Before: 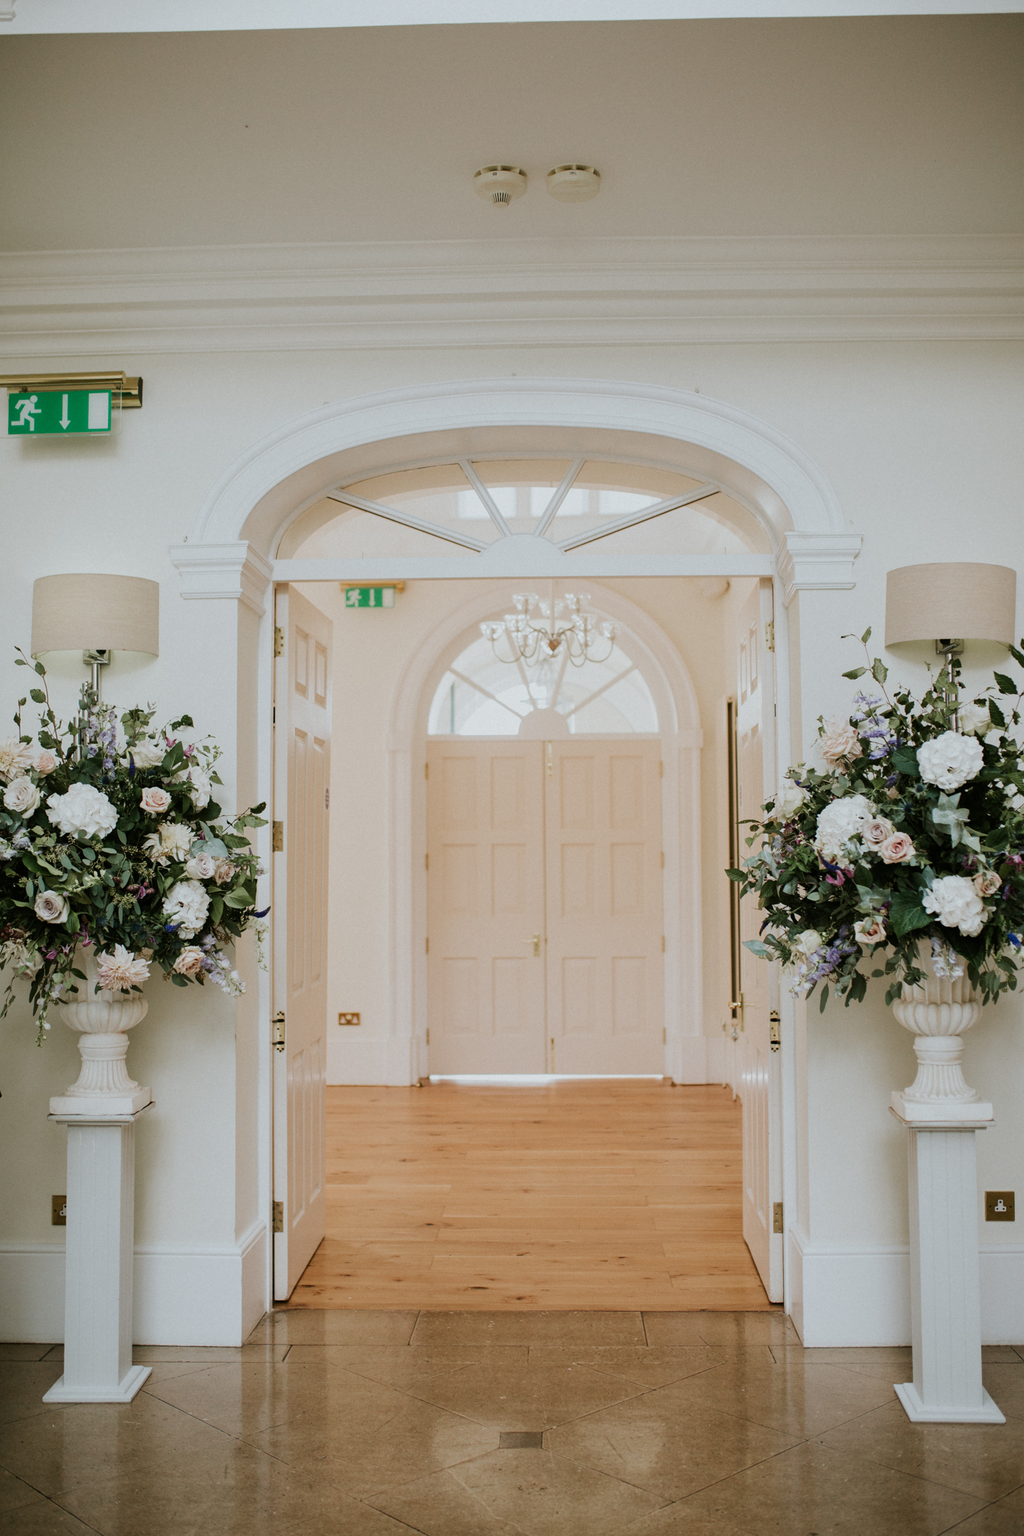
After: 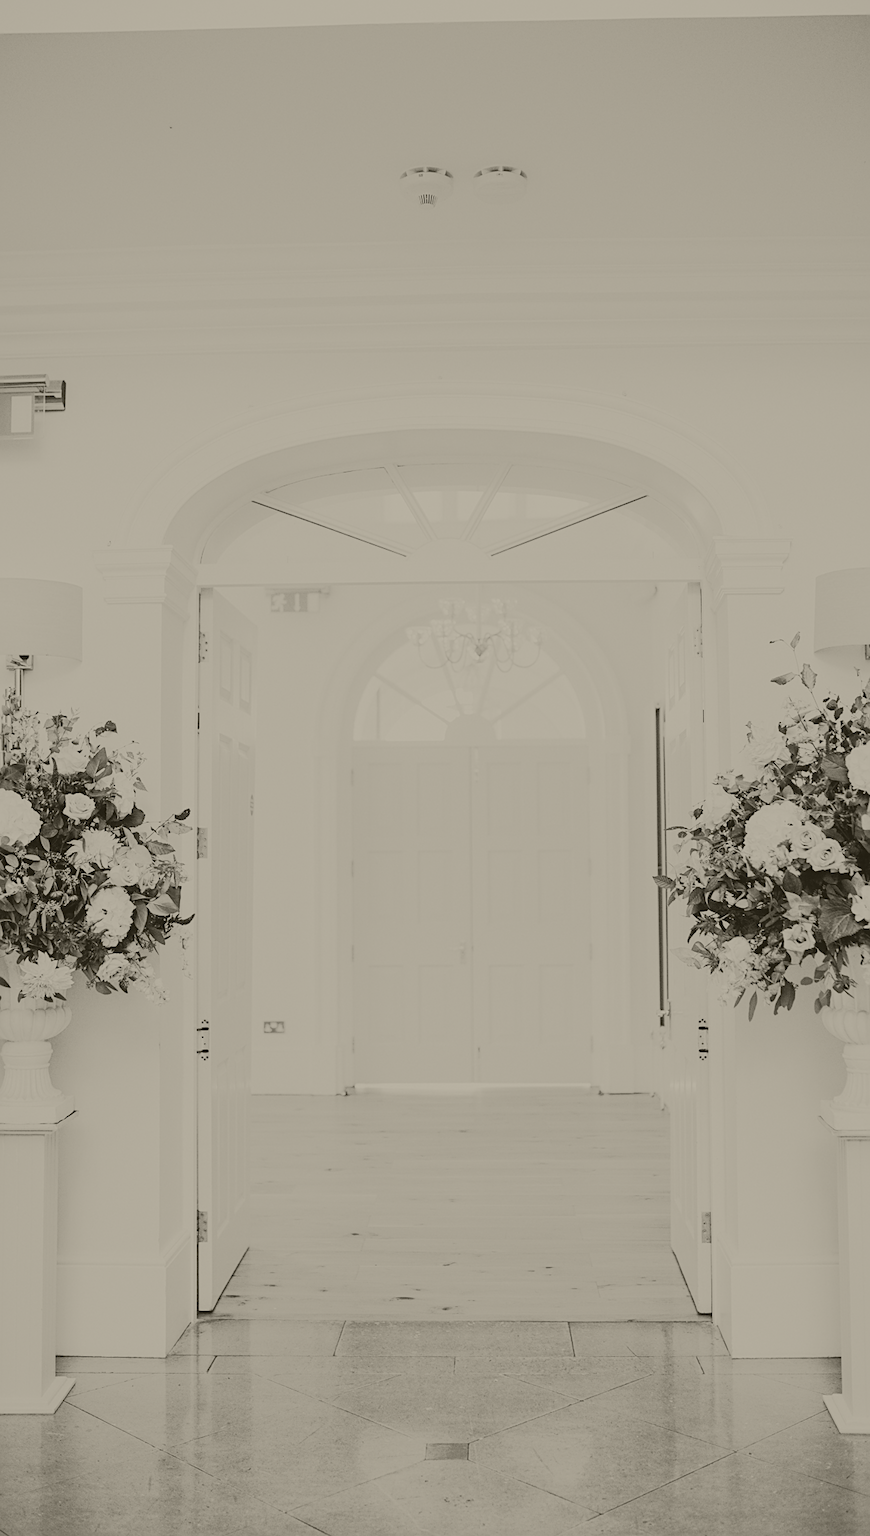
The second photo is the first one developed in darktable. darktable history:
exposure: black level correction 0, exposure 0.95 EV, compensate exposure bias true, compensate highlight preservation false
crop: left 7.598%, right 7.873%
tone curve: curves: ch0 [(0, 0) (0.003, 0.003) (0.011, 0.012) (0.025, 0.028) (0.044, 0.049) (0.069, 0.091) (0.1, 0.144) (0.136, 0.21) (0.177, 0.277) (0.224, 0.352) (0.277, 0.433) (0.335, 0.523) (0.399, 0.613) (0.468, 0.702) (0.543, 0.79) (0.623, 0.867) (0.709, 0.916) (0.801, 0.946) (0.898, 0.972) (1, 1)], color space Lab, independent channels, preserve colors none
colorize: hue 41.44°, saturation 22%, source mix 60%, lightness 10.61%
sharpen: on, module defaults
color correction: highlights a* -7.23, highlights b* -0.161, shadows a* 20.08, shadows b* 11.73
